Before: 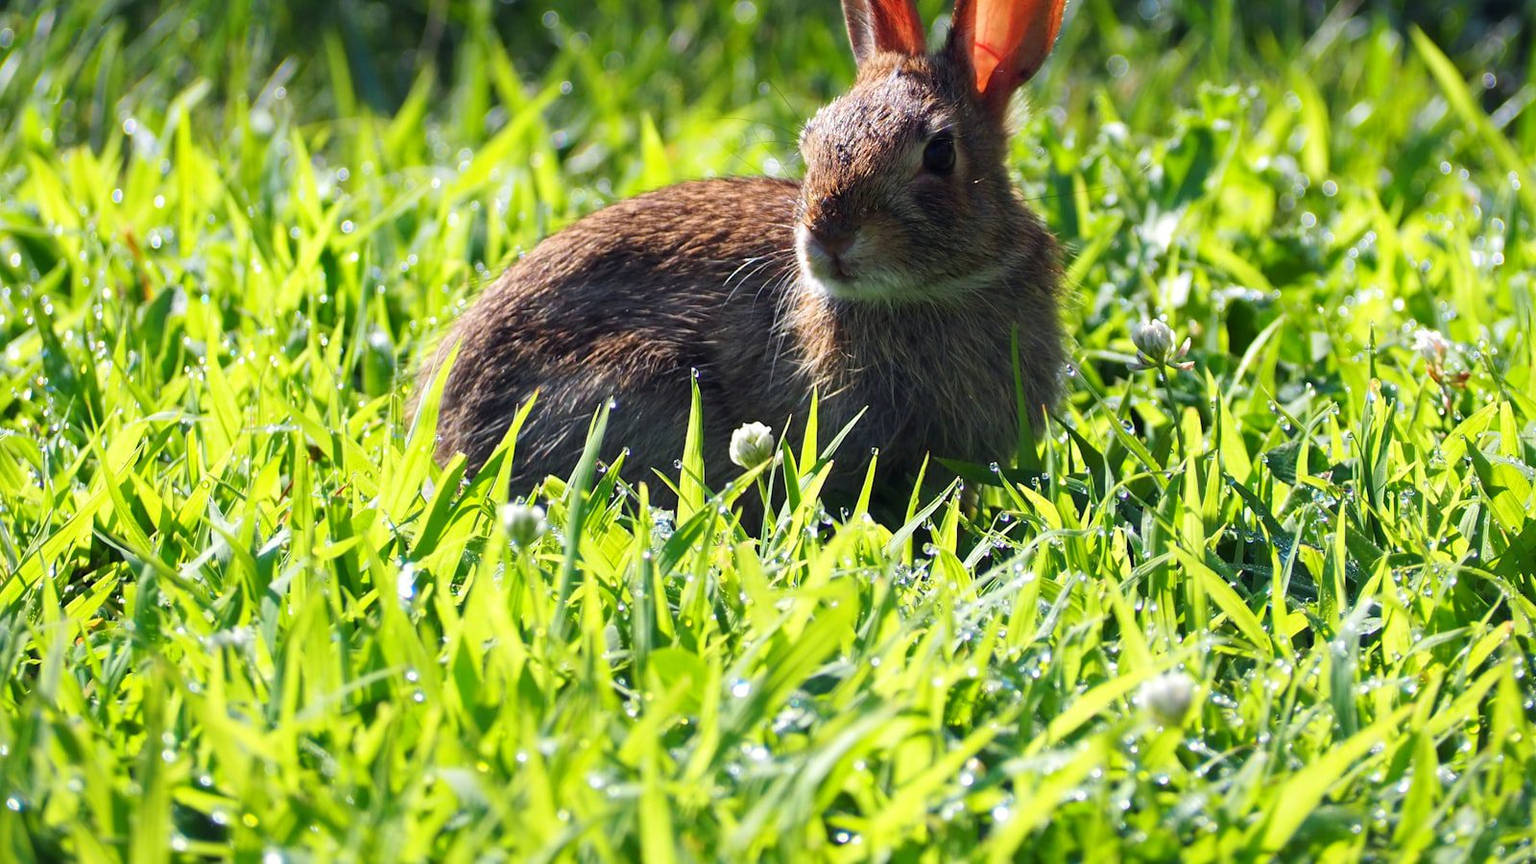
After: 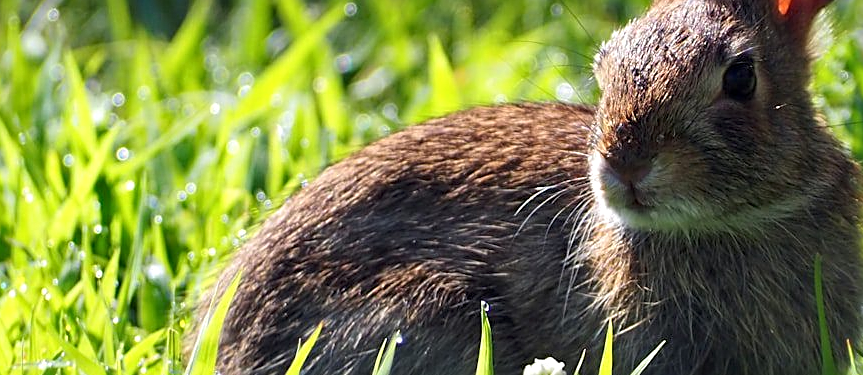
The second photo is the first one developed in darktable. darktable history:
crop: left 14.978%, top 9.166%, right 31.059%, bottom 49.13%
sharpen: on, module defaults
local contrast: highlights 106%, shadows 100%, detail 120%, midtone range 0.2
